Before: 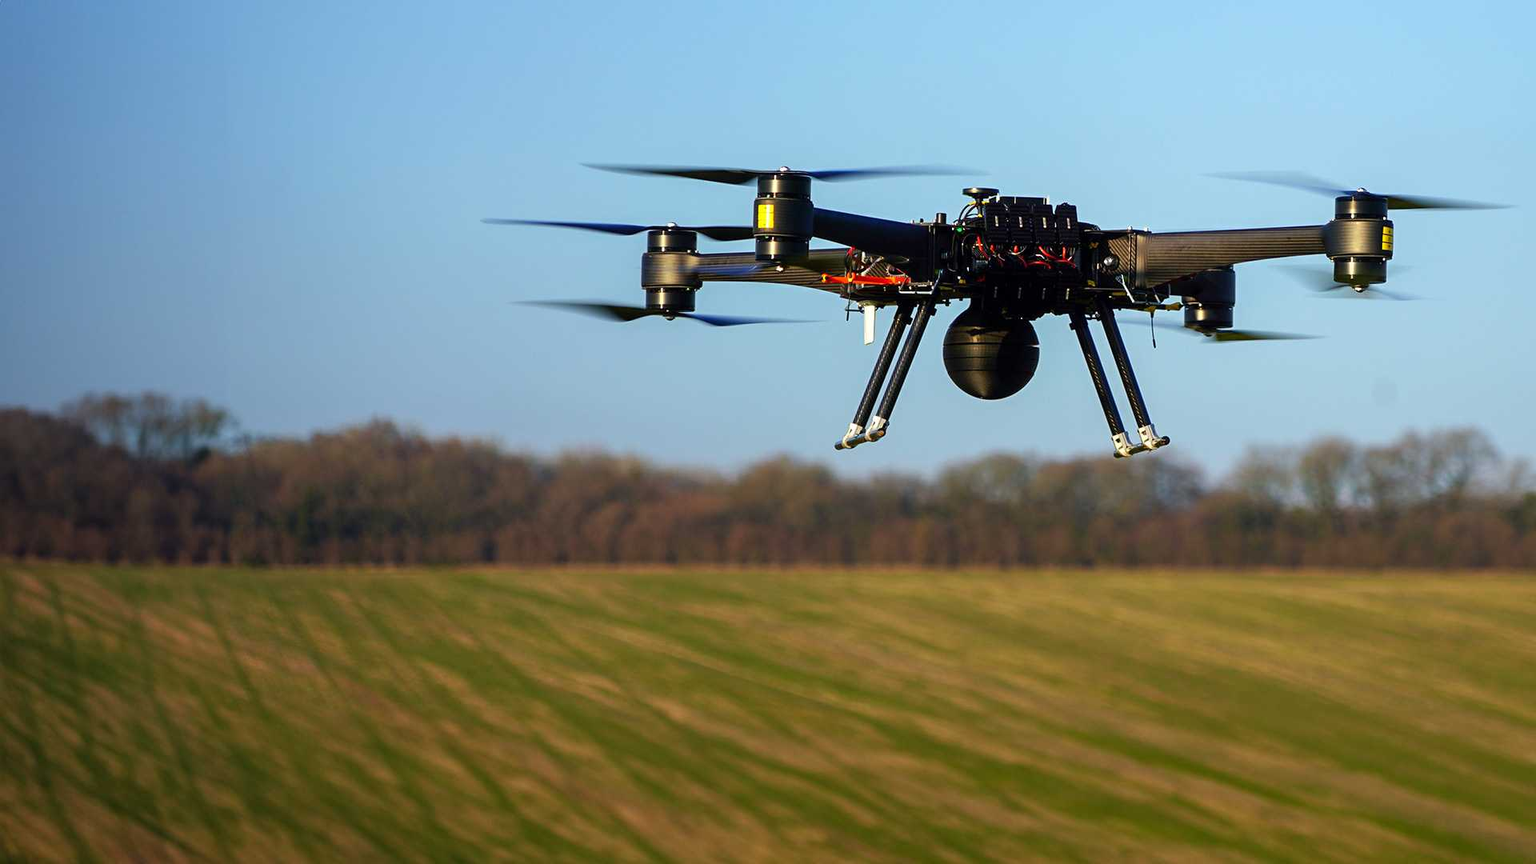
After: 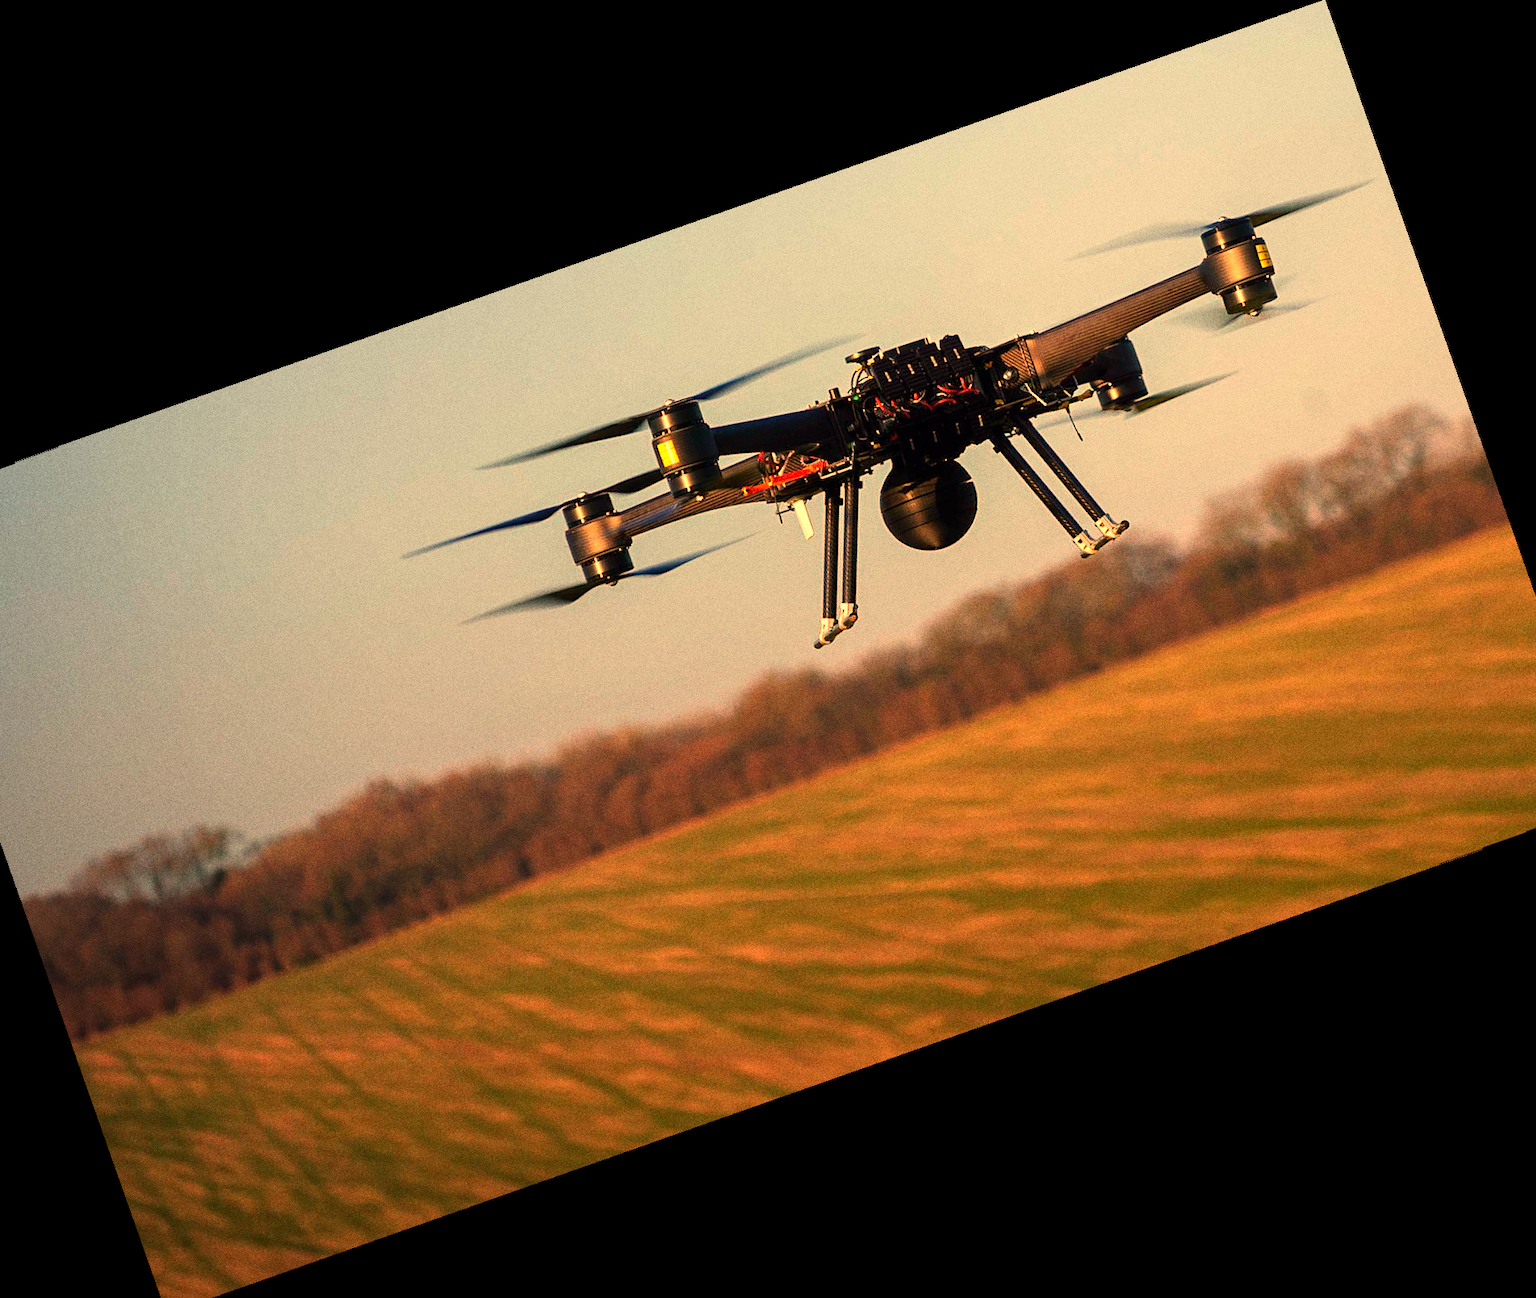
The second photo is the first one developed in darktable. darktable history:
rotate and perspective: rotation -1°, crop left 0.011, crop right 0.989, crop top 0.025, crop bottom 0.975
crop and rotate: angle 19.43°, left 6.812%, right 4.125%, bottom 1.087%
grain: coarseness 0.09 ISO, strength 40%
white balance: red 1.467, blue 0.684
